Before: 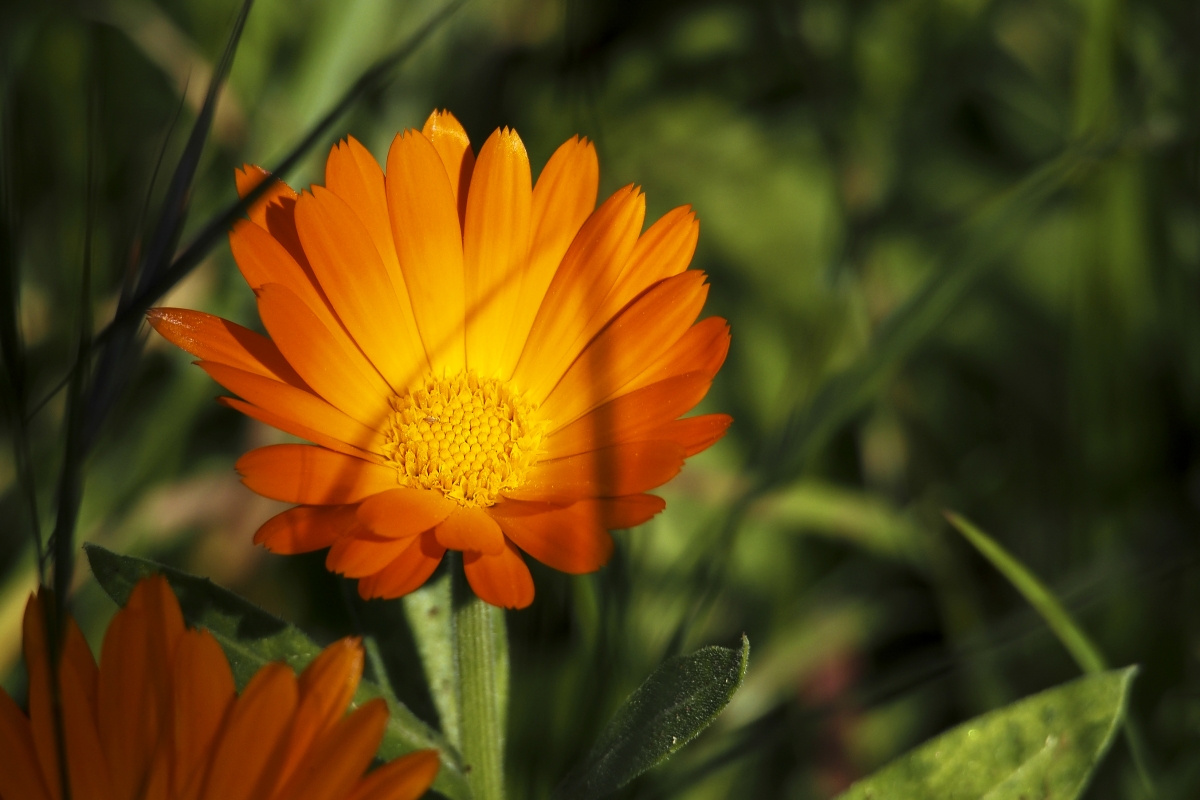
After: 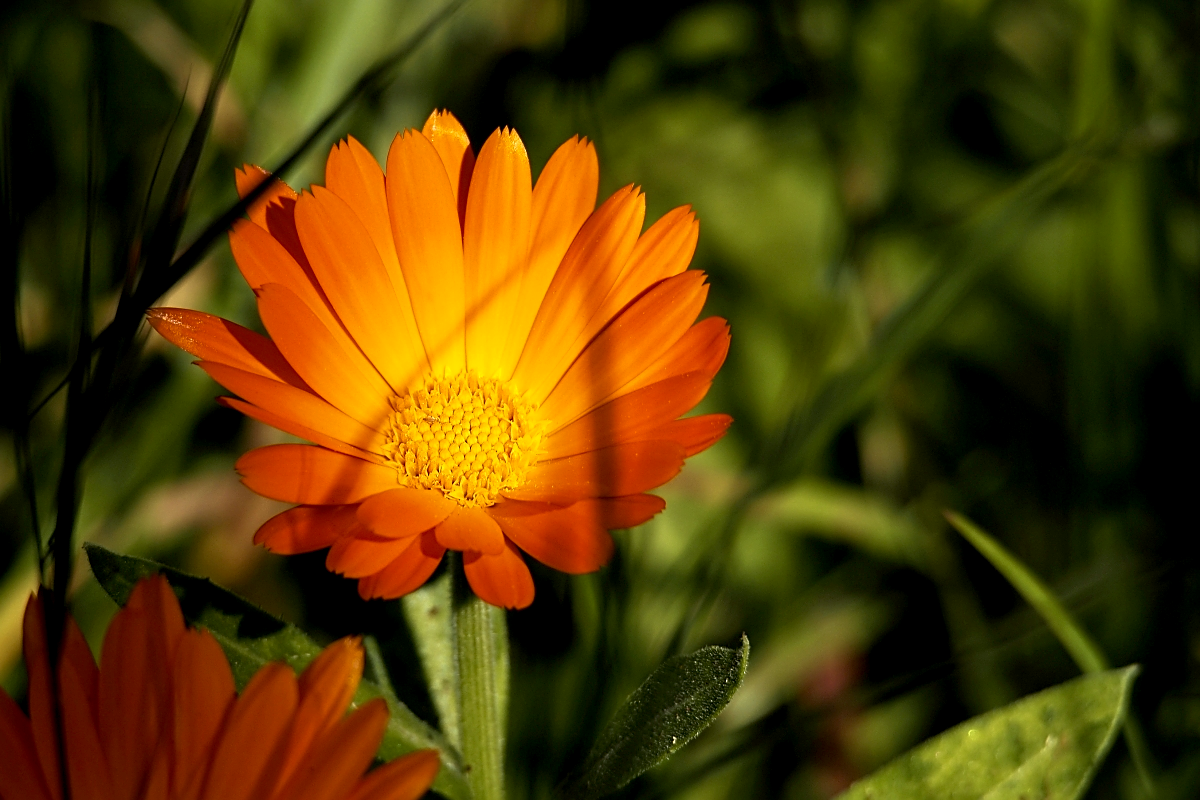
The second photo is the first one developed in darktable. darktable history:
sharpen: on, module defaults
exposure: black level correction 0.009, exposure 0.119 EV, compensate highlight preservation false
white balance: red 1.045, blue 0.932
